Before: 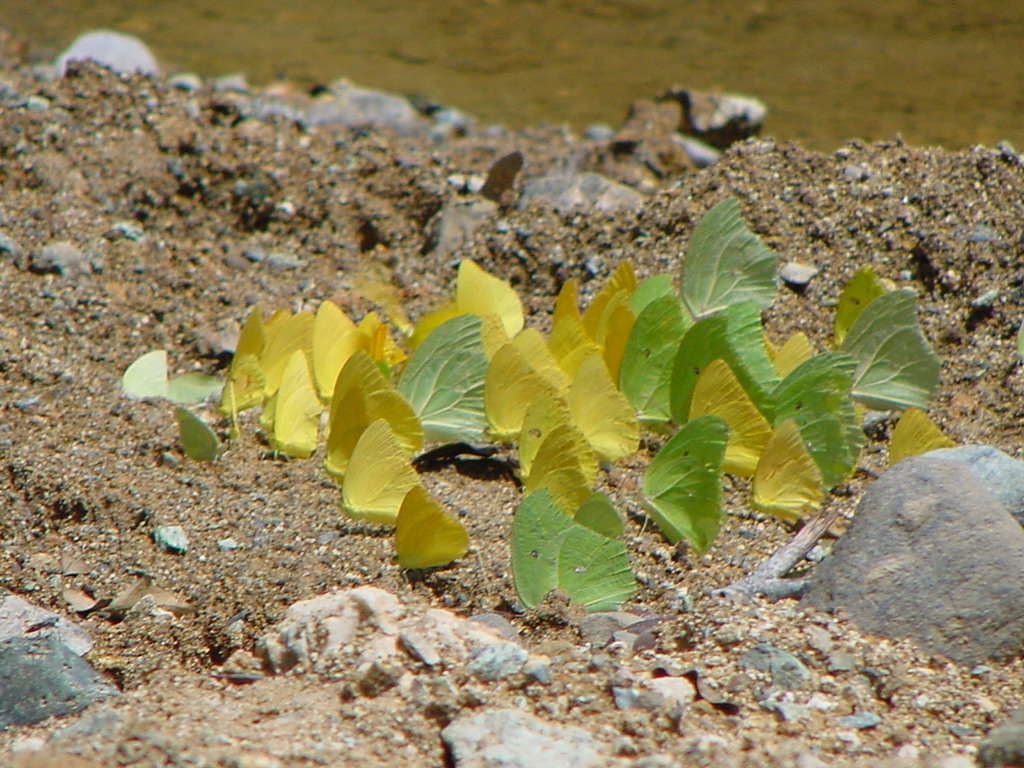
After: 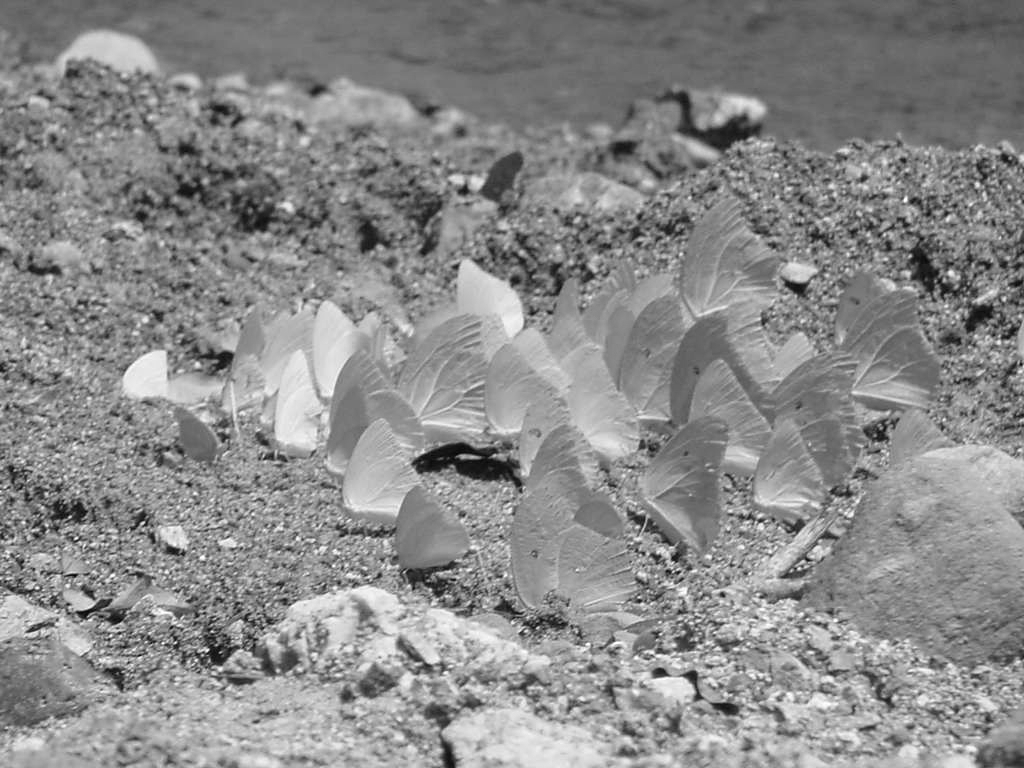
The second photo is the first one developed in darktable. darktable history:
exposure: exposure 0.2 EV, compensate highlight preservation false
monochrome: a 32, b 64, size 2.3
